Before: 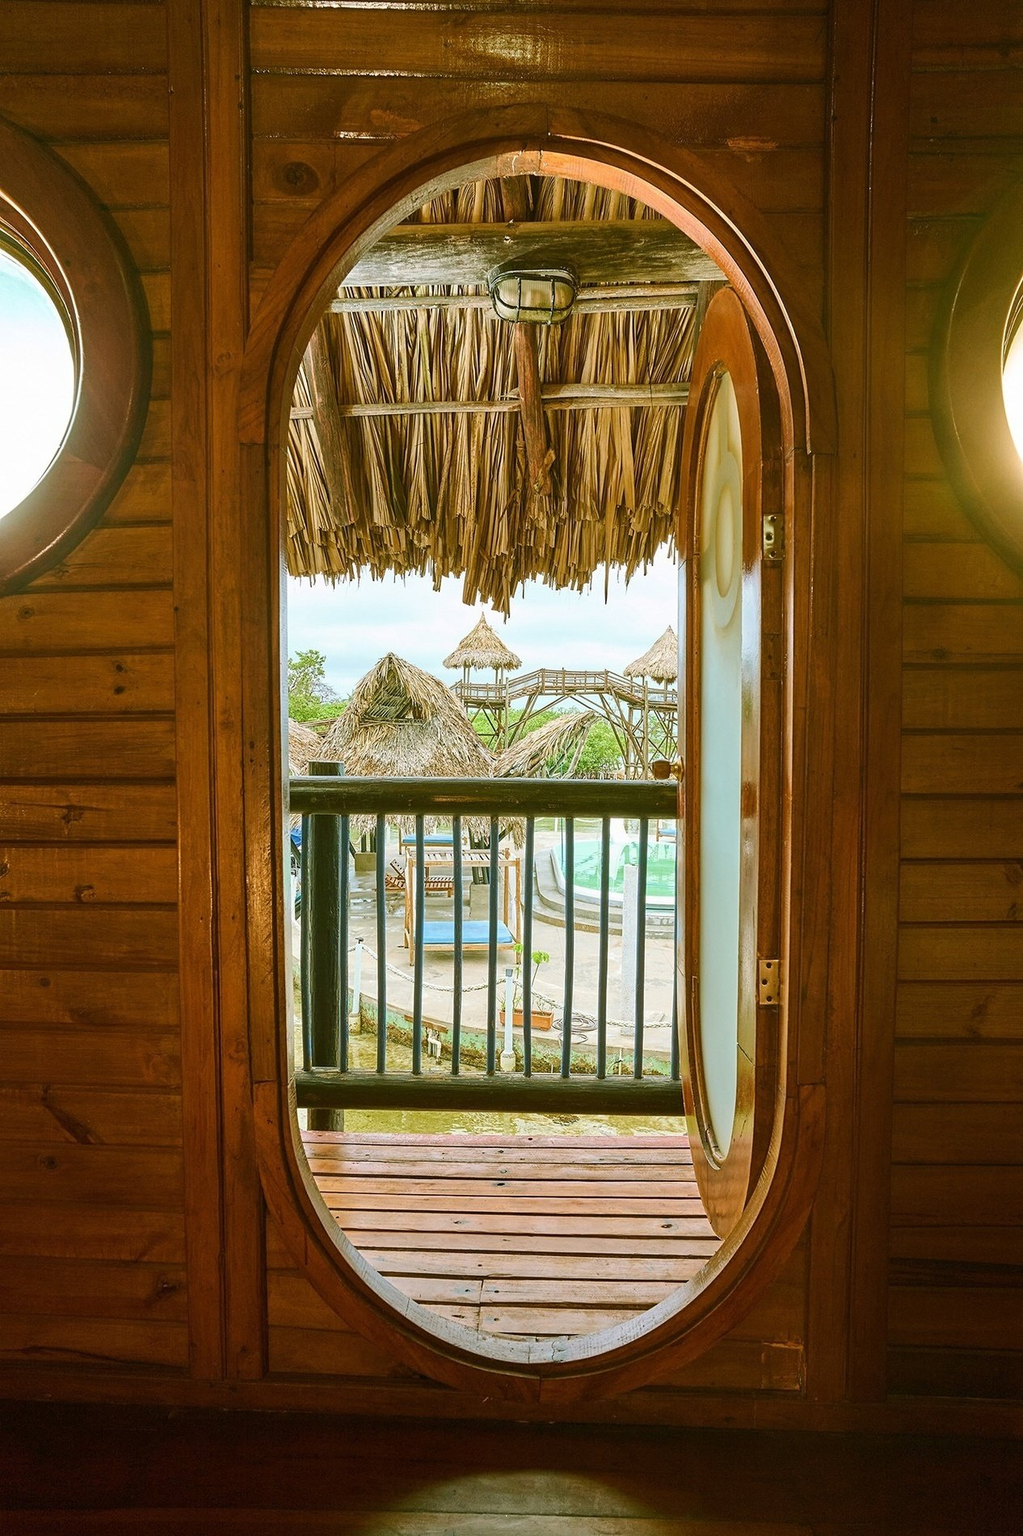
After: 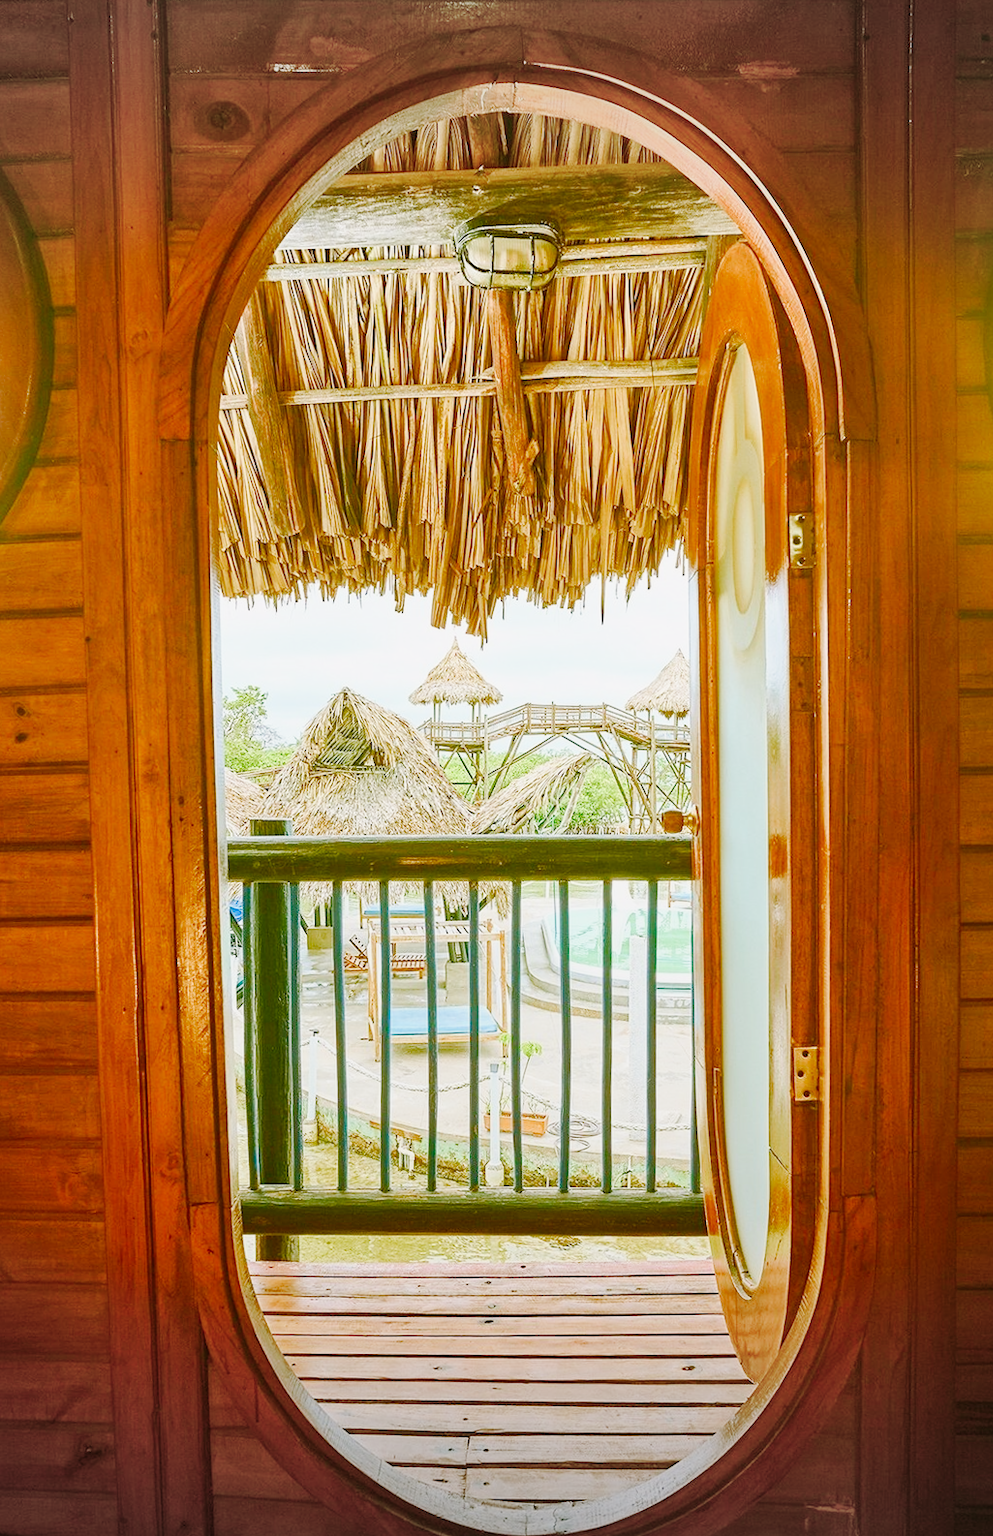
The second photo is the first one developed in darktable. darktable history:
crop: left 9.929%, top 3.475%, right 9.188%, bottom 9.529%
base curve: curves: ch0 [(0, 0) (0.032, 0.025) (0.121, 0.166) (0.206, 0.329) (0.605, 0.79) (1, 1)], preserve colors none
rotate and perspective: rotation -1°, crop left 0.011, crop right 0.989, crop top 0.025, crop bottom 0.975
vignetting: fall-off start 100%, brightness -0.282, width/height ratio 1.31
graduated density: rotation -180°, offset 24.95
color balance rgb: shadows lift › chroma 1%, shadows lift › hue 113°, highlights gain › chroma 0.2%, highlights gain › hue 333°, perceptual saturation grading › global saturation 20%, perceptual saturation grading › highlights -50%, perceptual saturation grading › shadows 25%, contrast -30%
exposure: exposure 0.7 EV, compensate highlight preservation false
